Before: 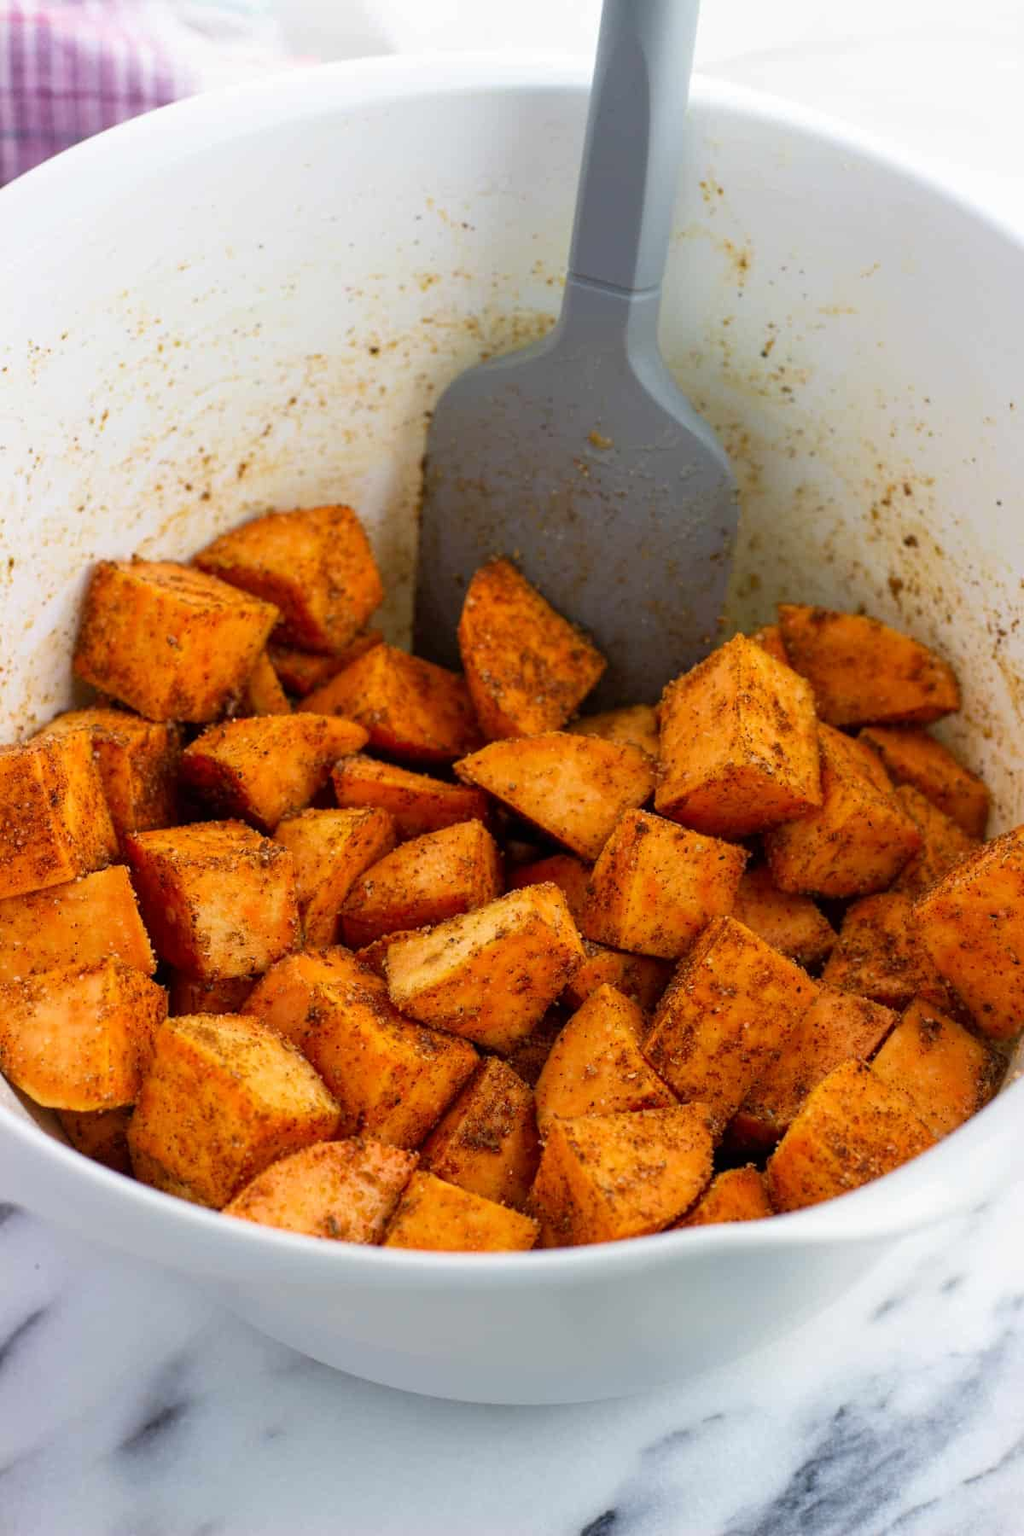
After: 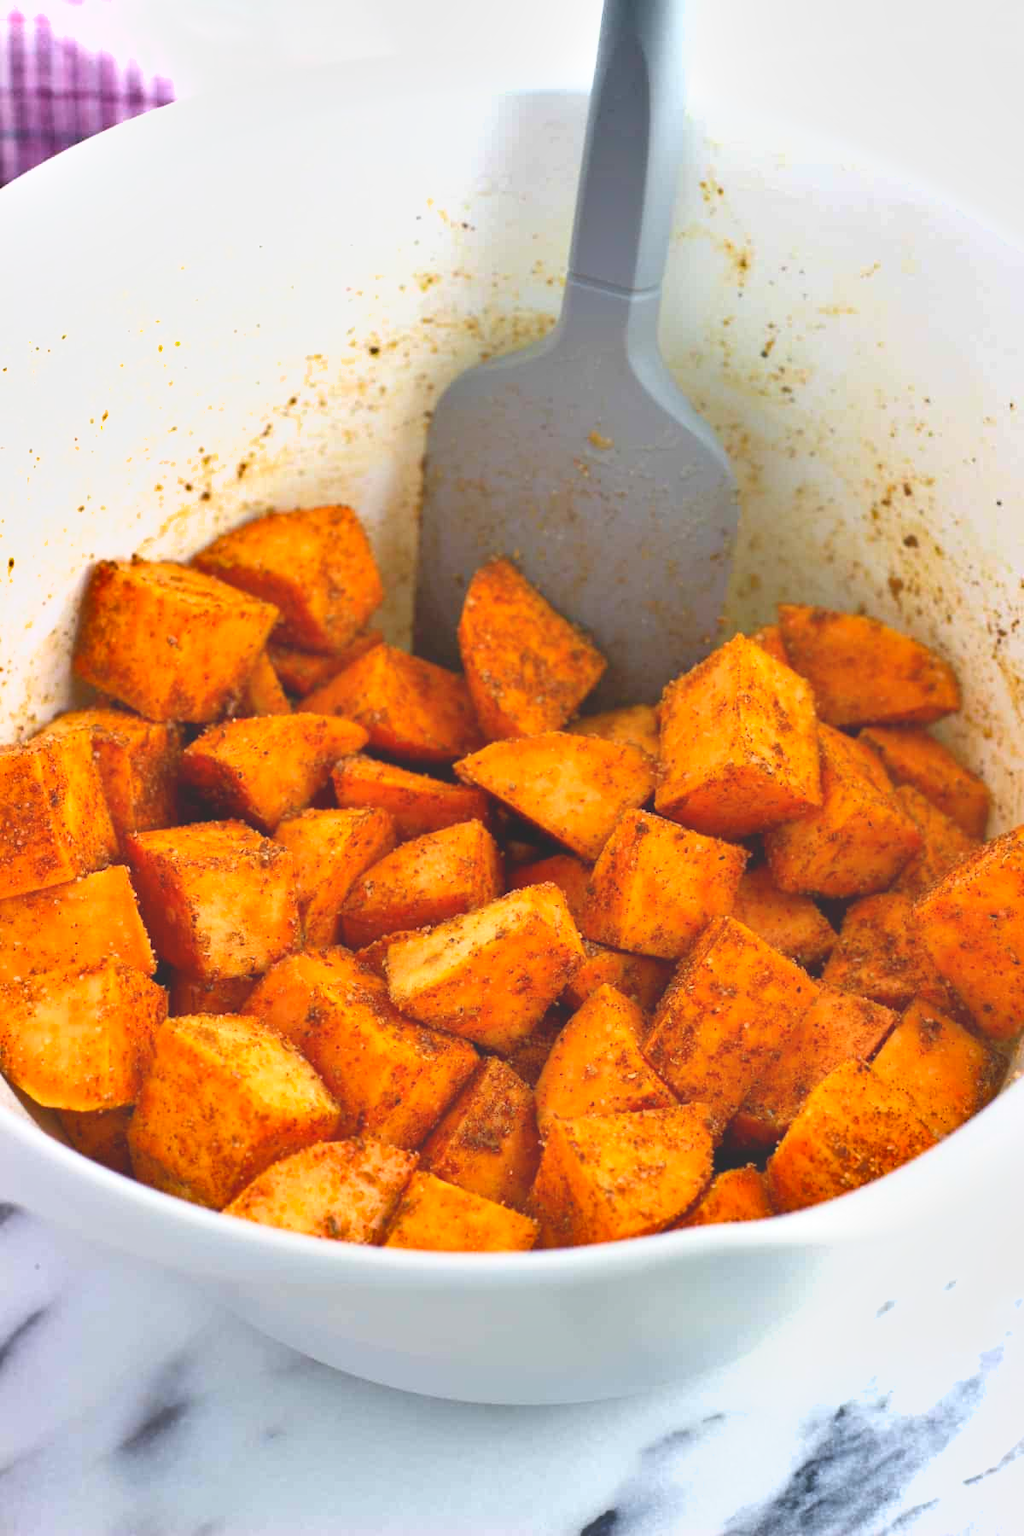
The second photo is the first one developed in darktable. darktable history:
shadows and highlights: soften with gaussian
exposure: black level correction 0, exposure 0.696 EV, compensate highlight preservation false
local contrast: detail 69%
